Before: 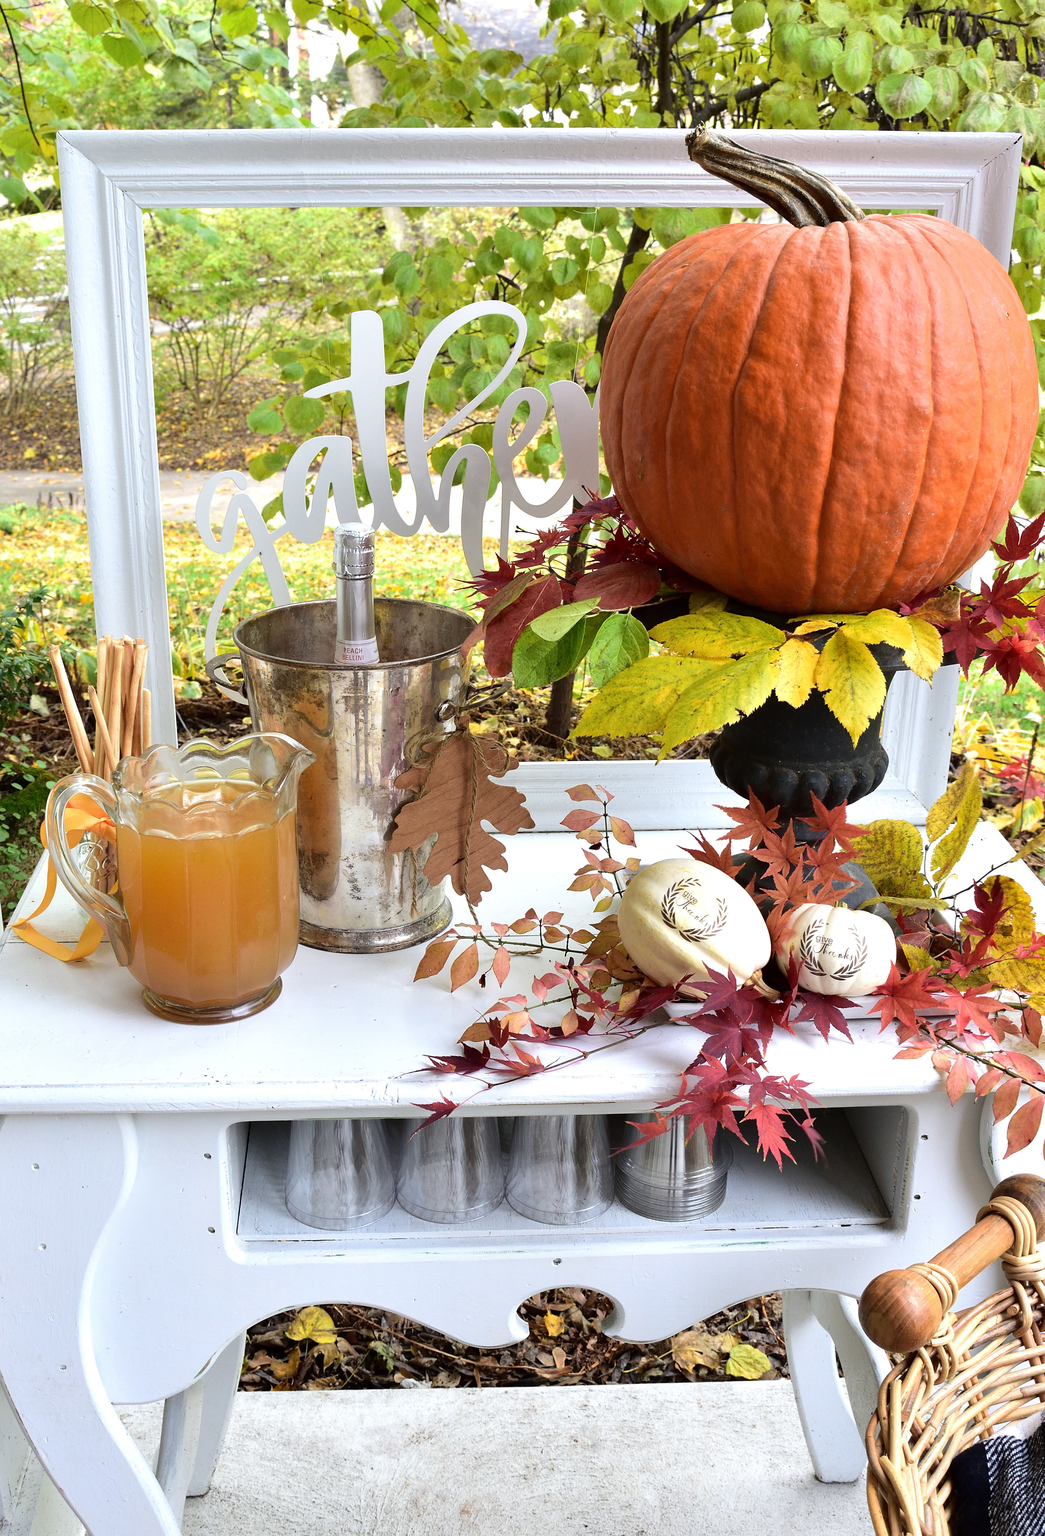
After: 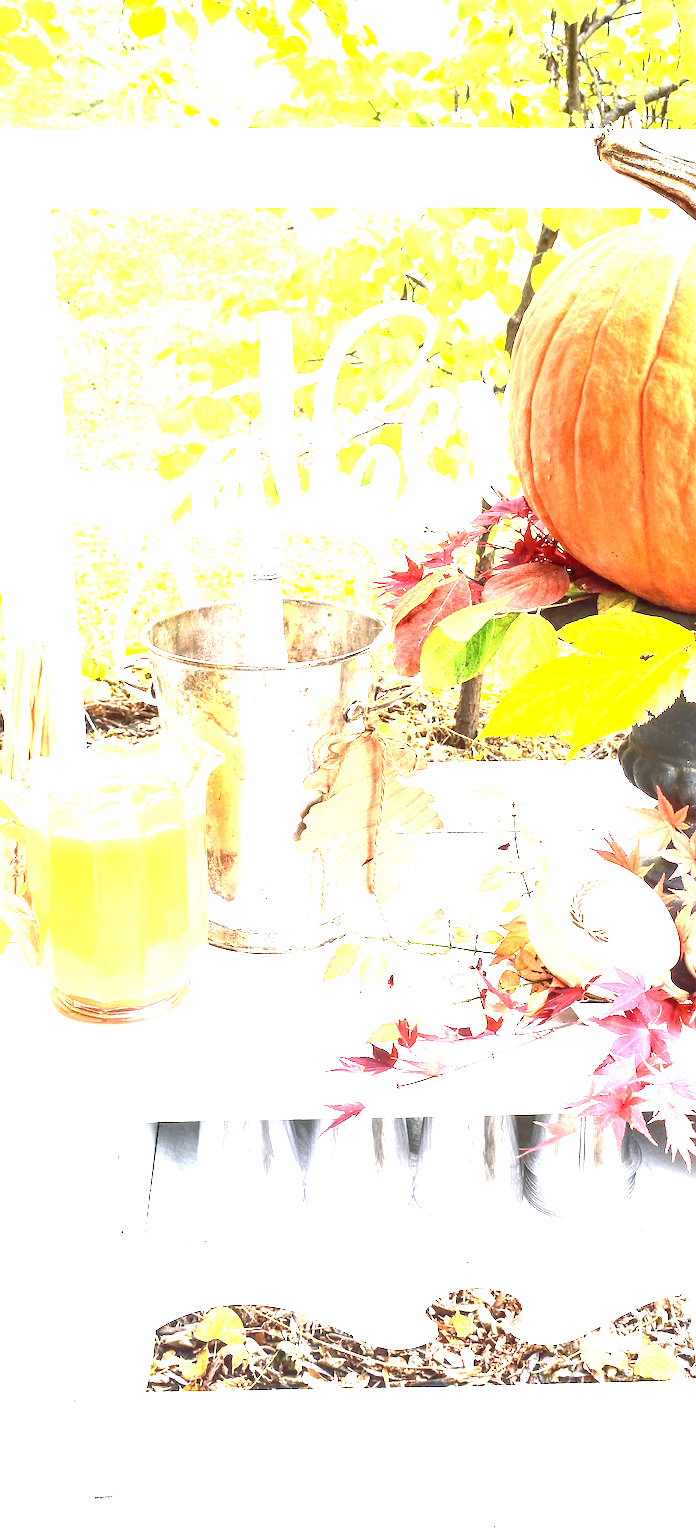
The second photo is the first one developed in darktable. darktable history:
local contrast: detail 142%
exposure: exposure 3 EV, compensate highlight preservation false
crop and rotate: left 8.786%, right 24.548%
contrast brightness saturation: contrast 0.14
